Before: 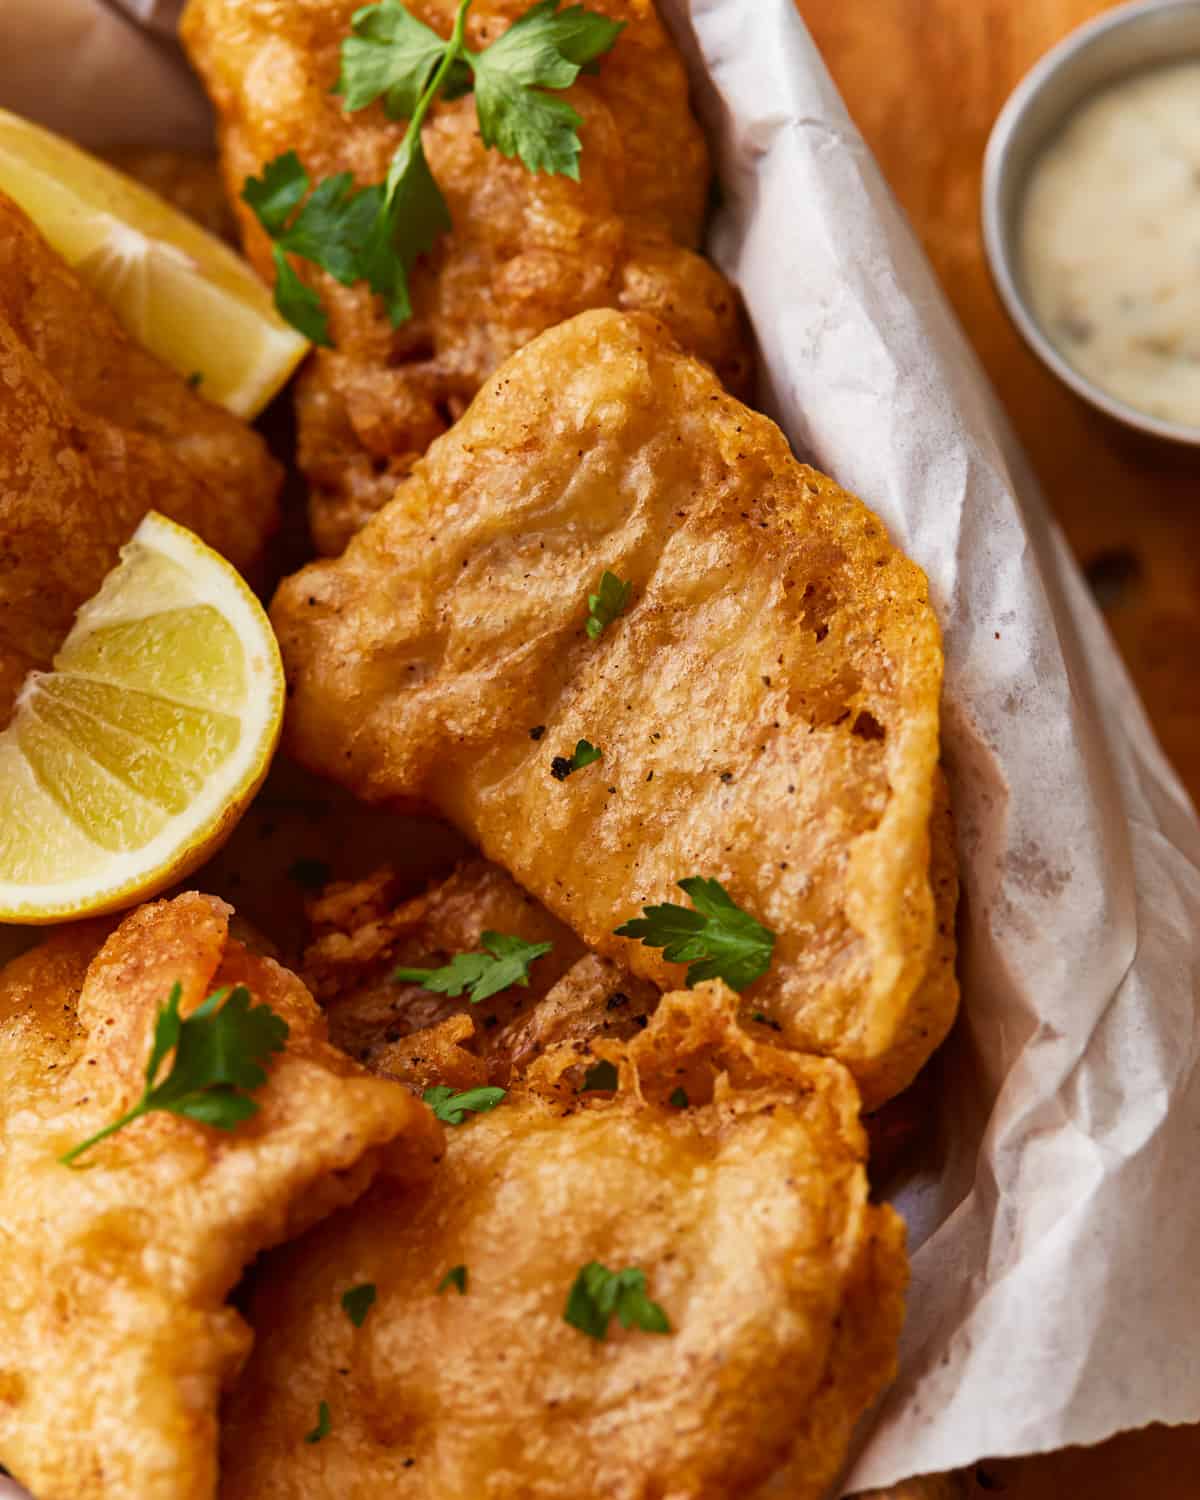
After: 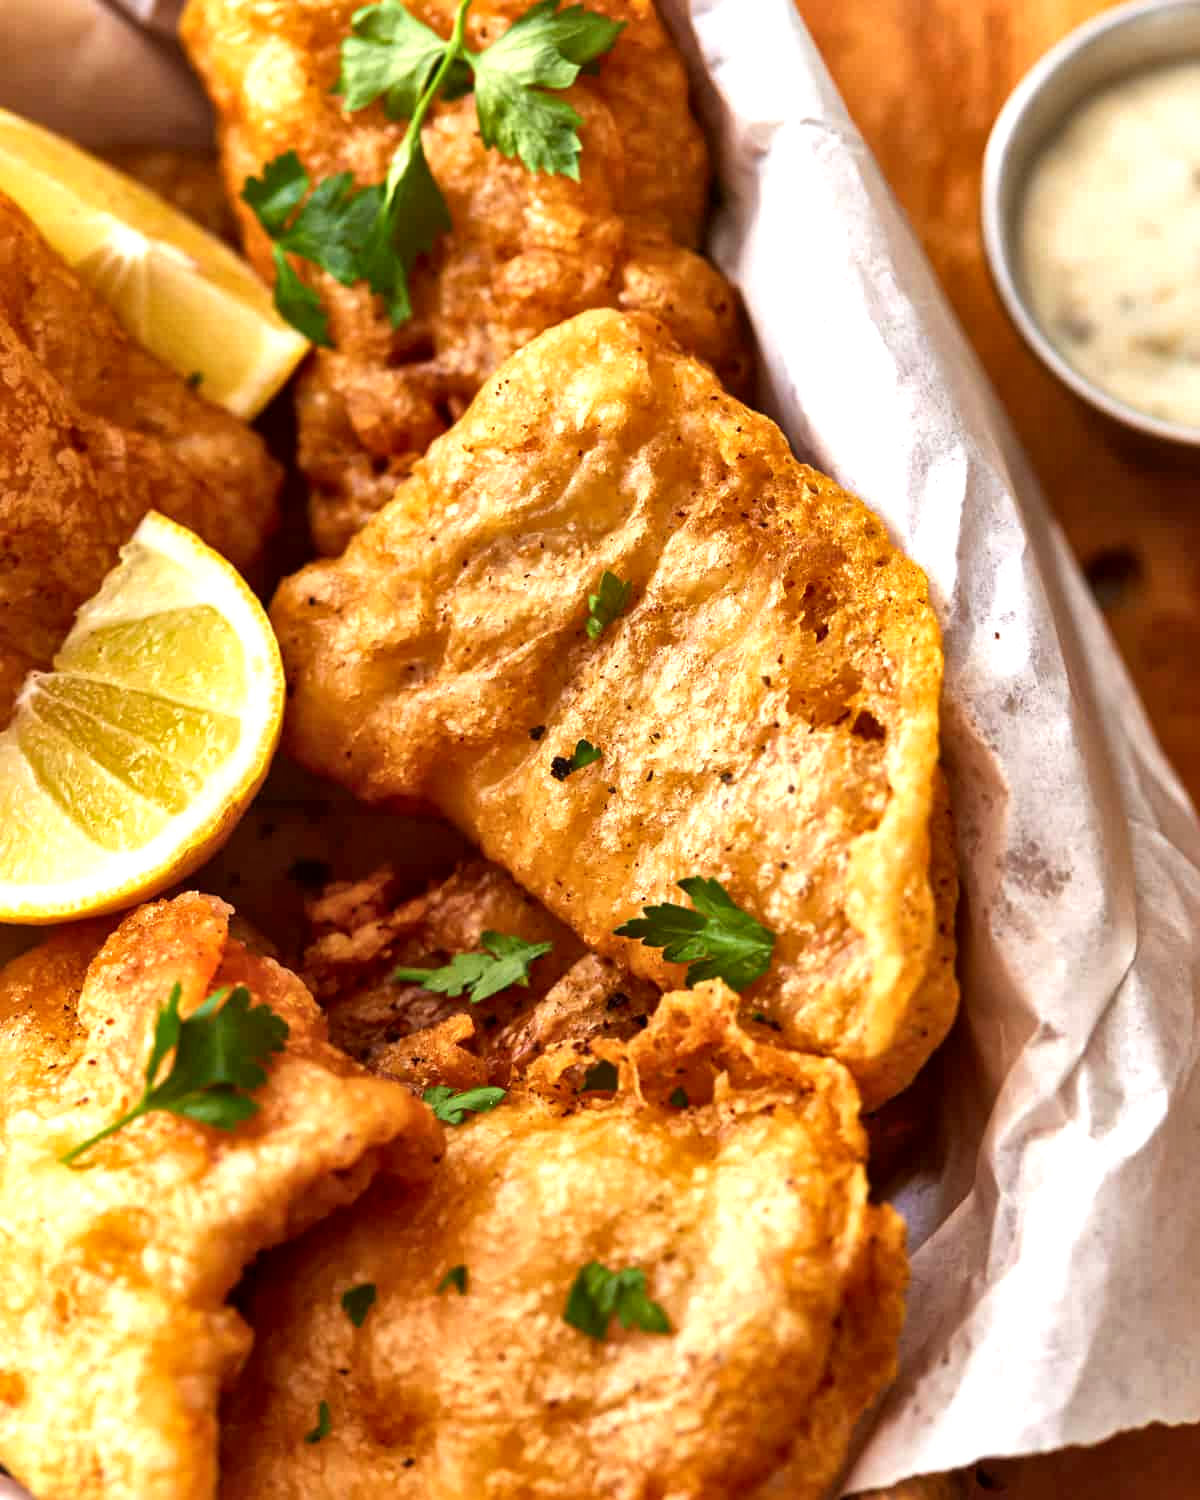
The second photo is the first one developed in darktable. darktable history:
local contrast: mode bilateral grid, contrast 20, coarseness 50, detail 161%, midtone range 0.2
exposure: black level correction 0, exposure 0.703 EV, compensate exposure bias true, compensate highlight preservation false
